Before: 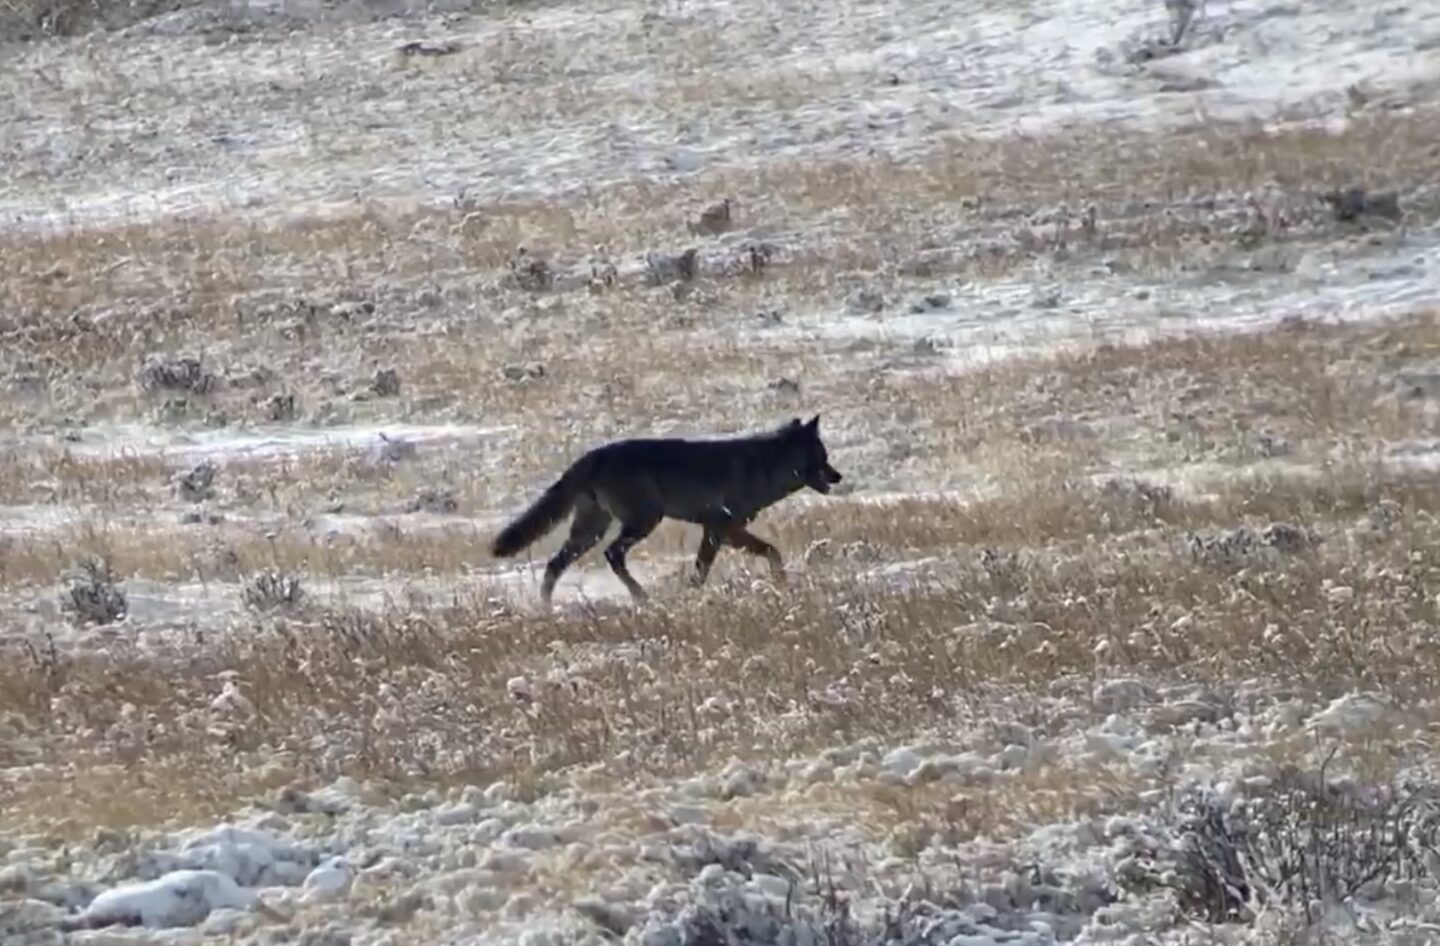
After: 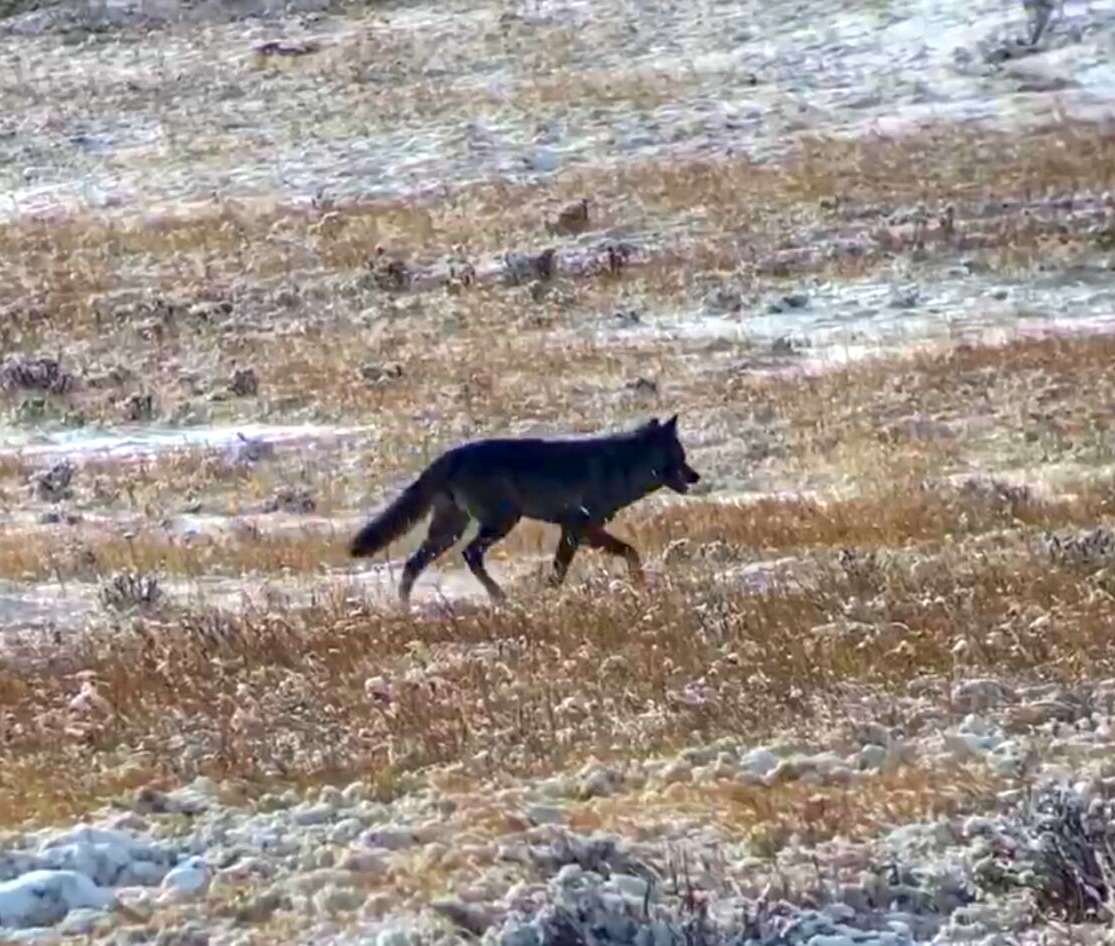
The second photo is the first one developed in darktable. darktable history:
contrast brightness saturation: brightness -0.02, saturation 0.35
local contrast: detail 130%
crop: left 9.88%, right 12.664%
color correction: saturation 1.32
